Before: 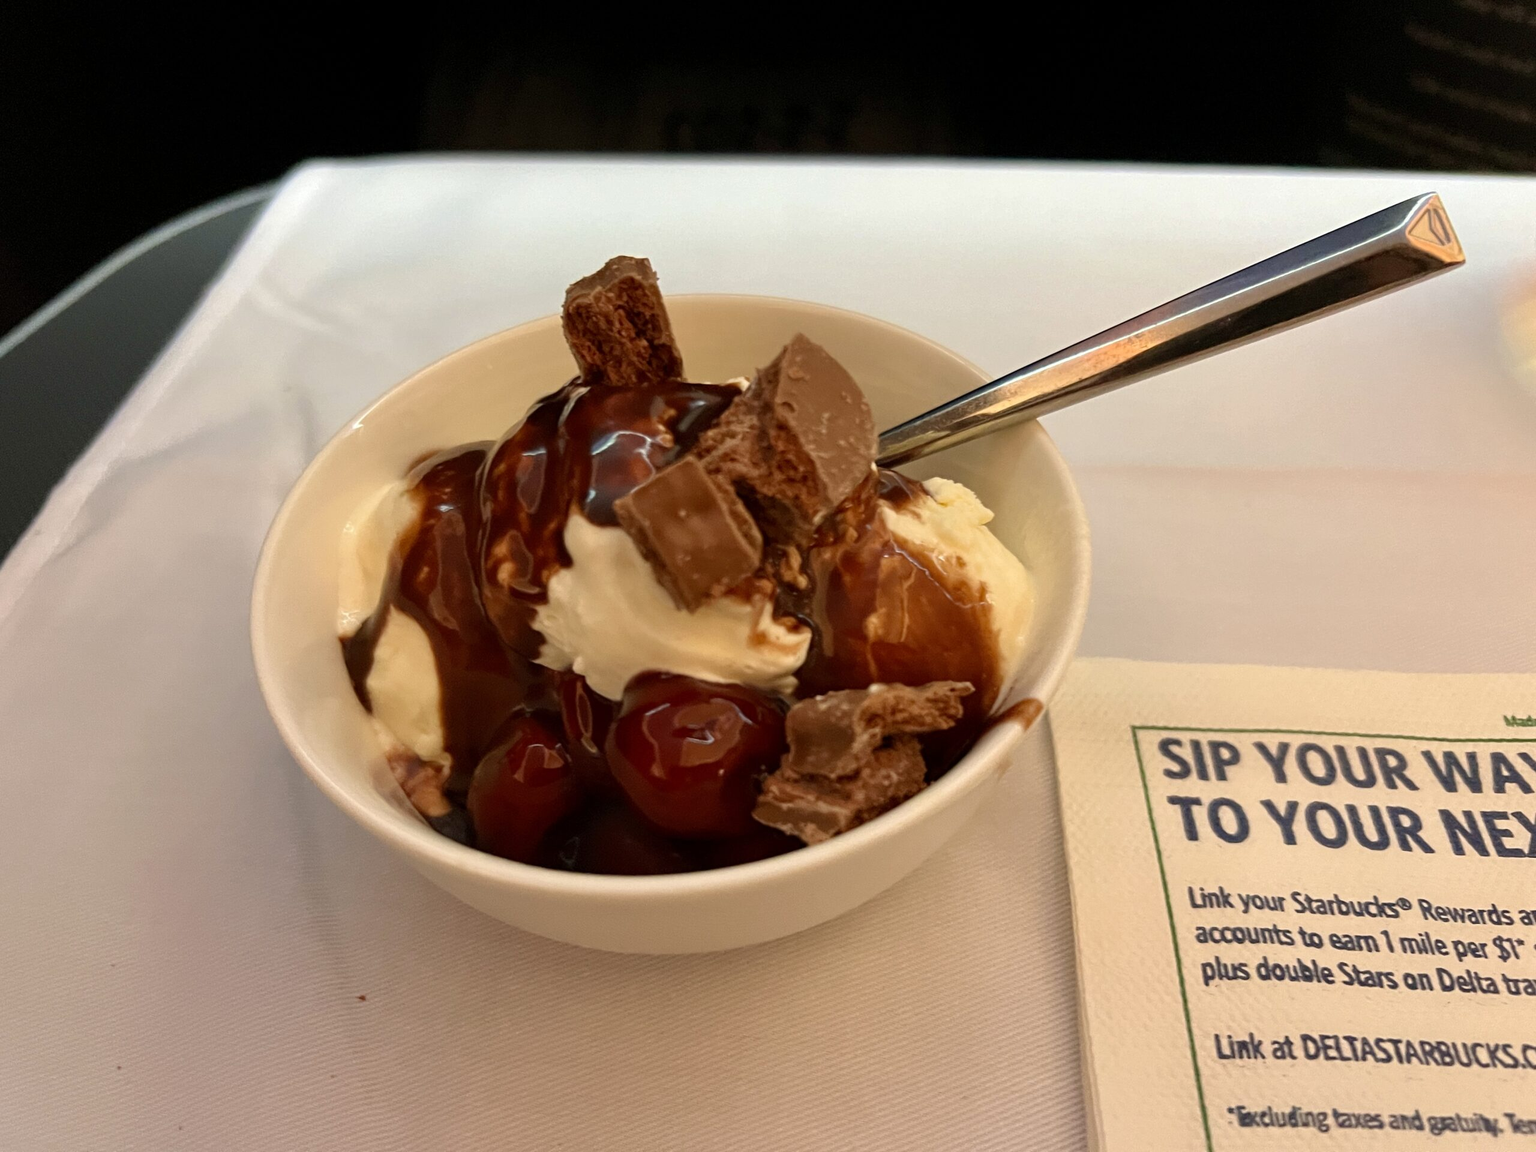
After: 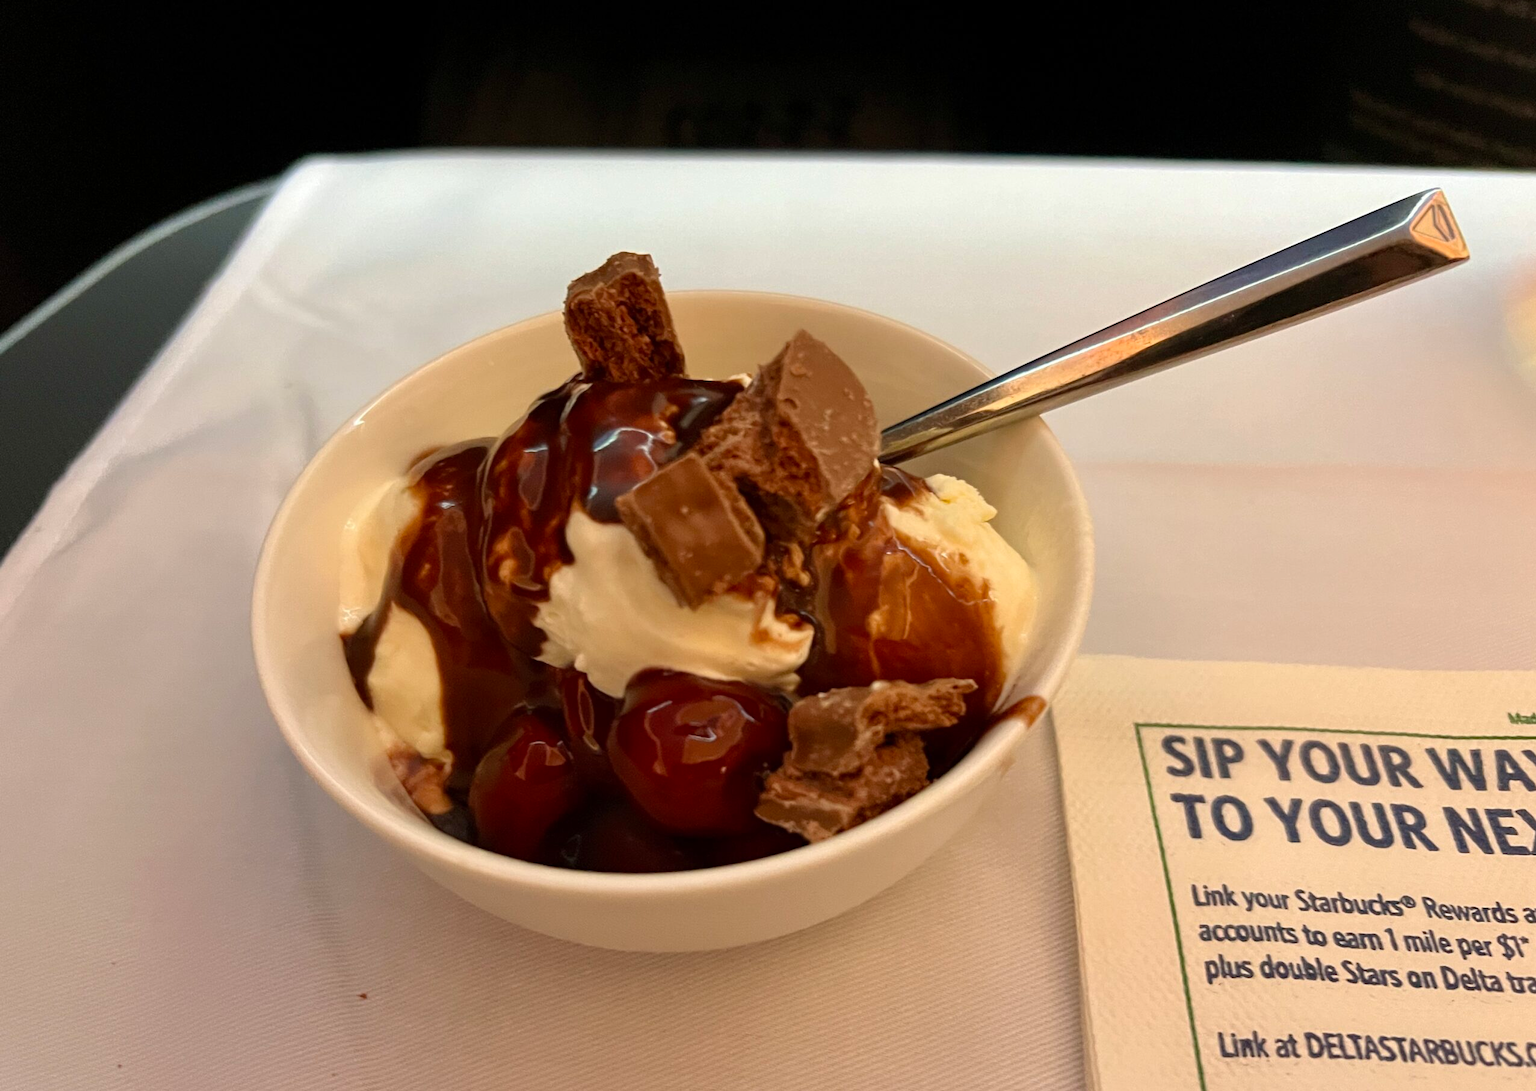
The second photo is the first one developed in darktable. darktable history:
exposure: exposure 0.014 EV, compensate highlight preservation false
crop: top 0.448%, right 0.264%, bottom 5.045%
